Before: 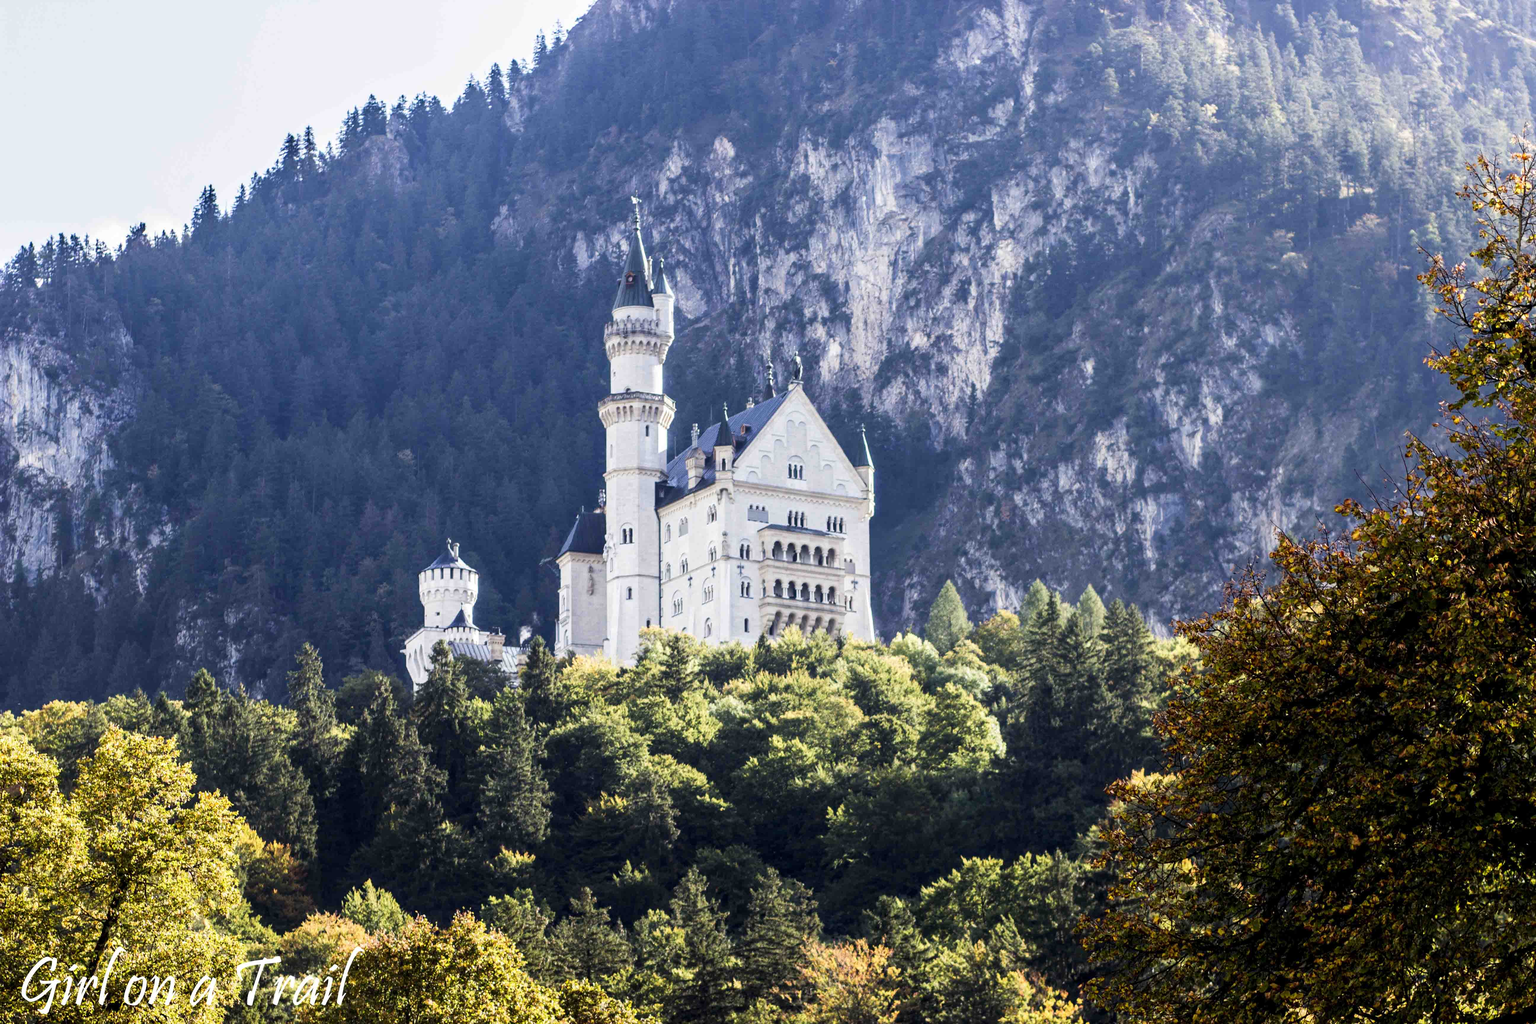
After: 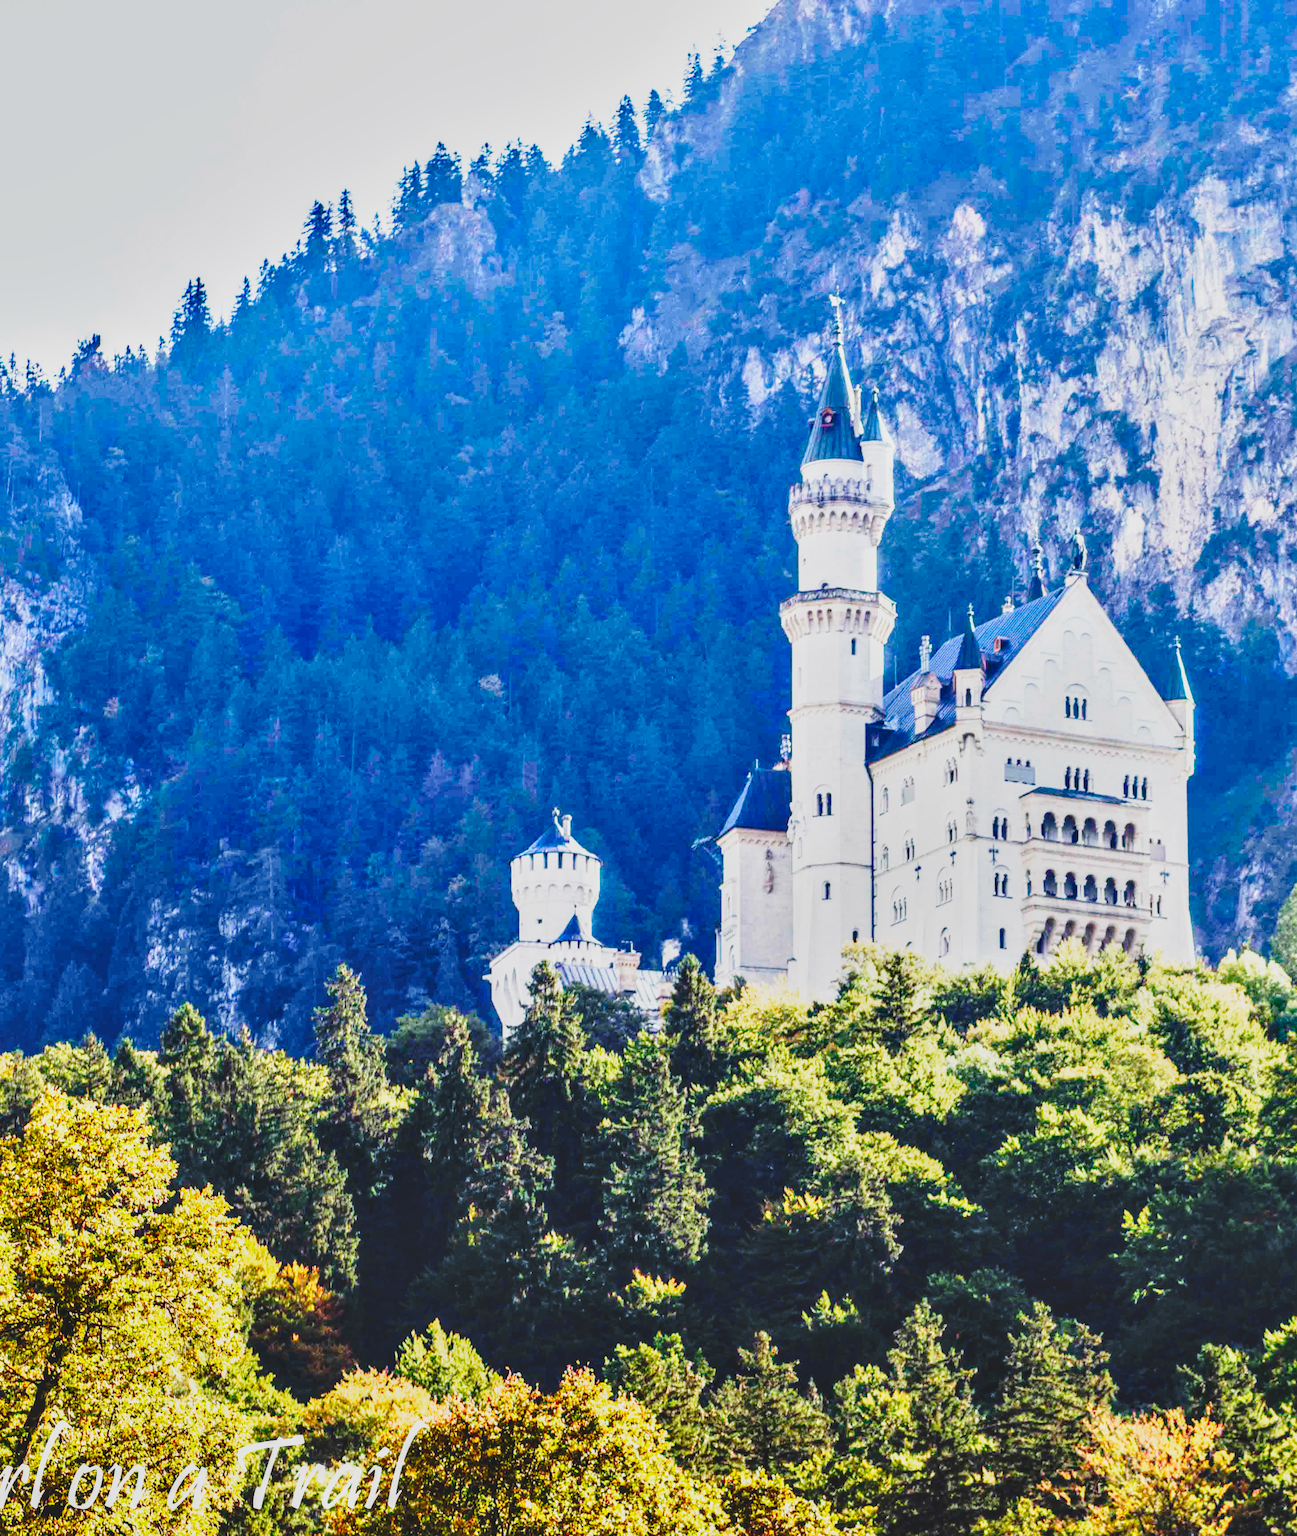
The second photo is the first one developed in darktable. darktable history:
crop: left 5.114%, right 38.589%
contrast brightness saturation: contrast -0.19, saturation 0.19
shadows and highlights: low approximation 0.01, soften with gaussian
color balance: contrast 10%
exposure: exposure -0.36 EV, compensate highlight preservation false
base curve: curves: ch0 [(0, 0) (0.028, 0.03) (0.105, 0.232) (0.387, 0.748) (0.754, 0.968) (1, 1)], fusion 1, exposure shift 0.576, preserve colors none
local contrast: on, module defaults
